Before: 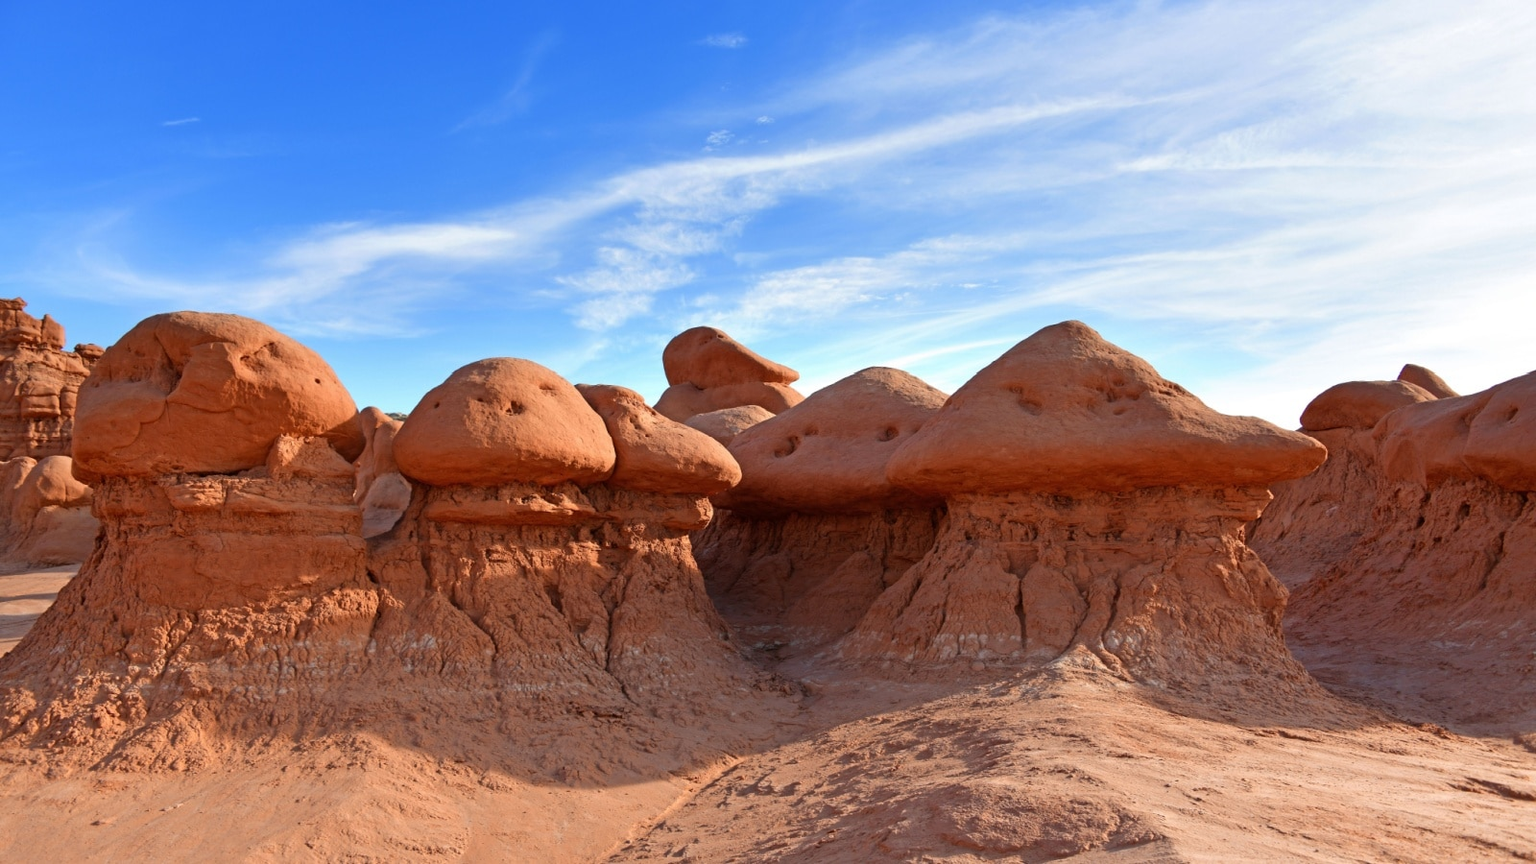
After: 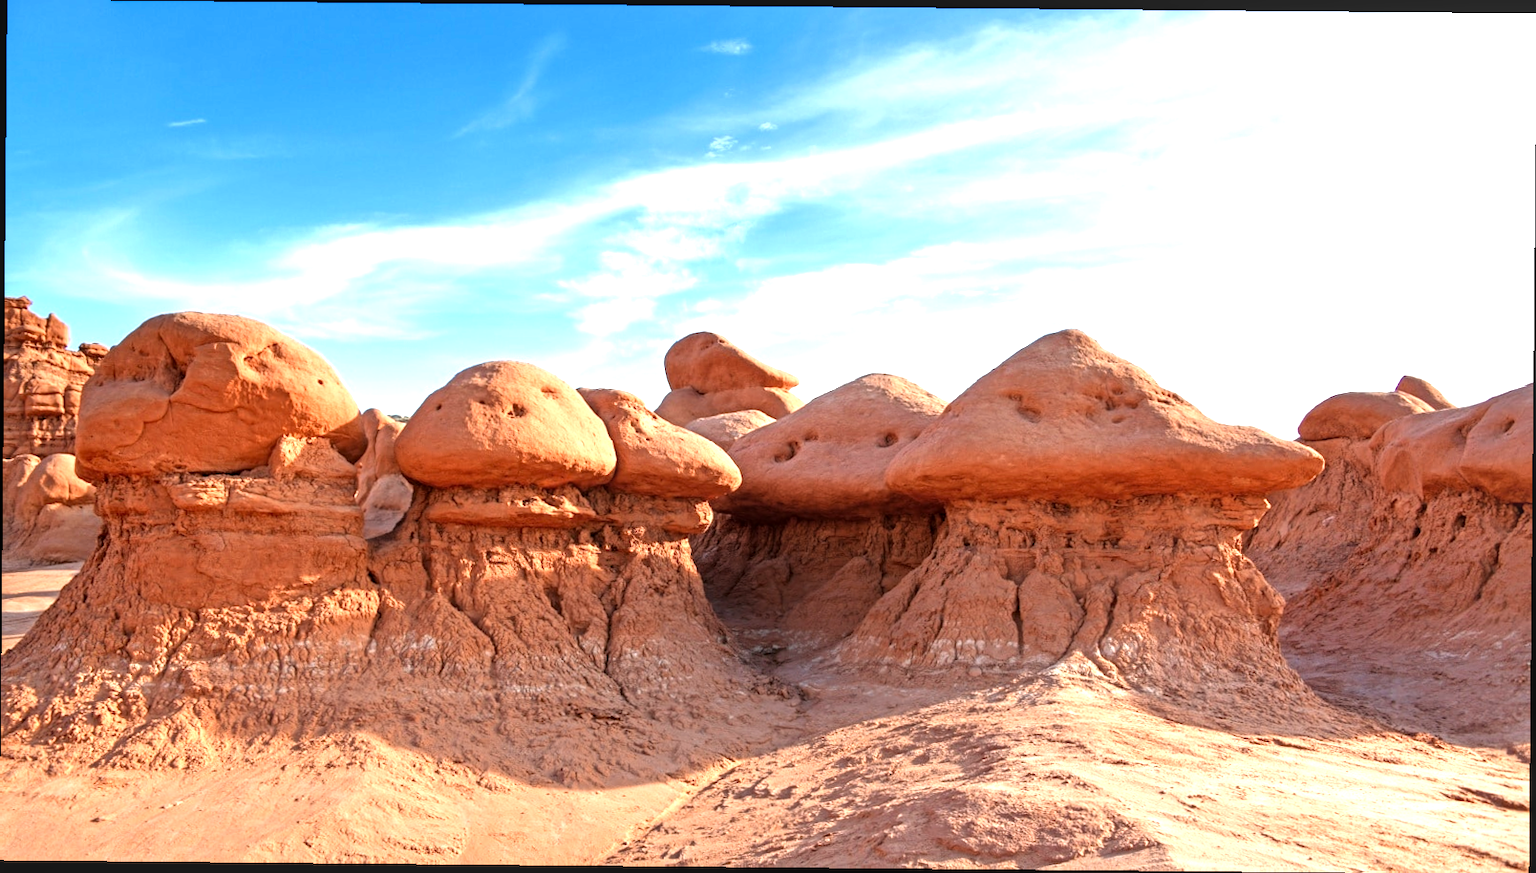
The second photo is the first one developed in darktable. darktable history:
crop and rotate: angle -0.53°
tone equalizer: -8 EV -0.731 EV, -7 EV -0.674 EV, -6 EV -0.62 EV, -5 EV -0.415 EV, -3 EV 0.372 EV, -2 EV 0.6 EV, -1 EV 0.695 EV, +0 EV 0.745 EV
local contrast: on, module defaults
exposure: black level correction 0, exposure 0.499 EV, compensate highlight preservation false
